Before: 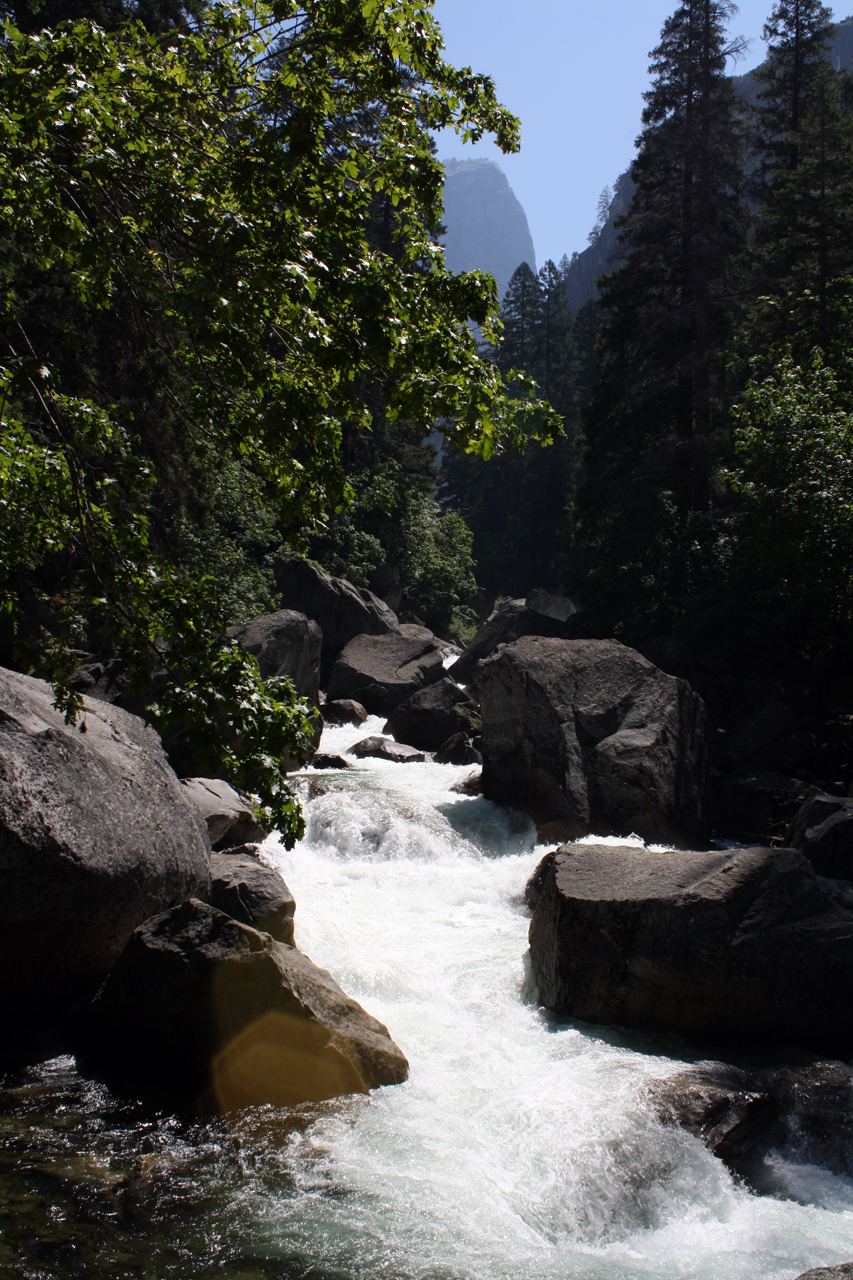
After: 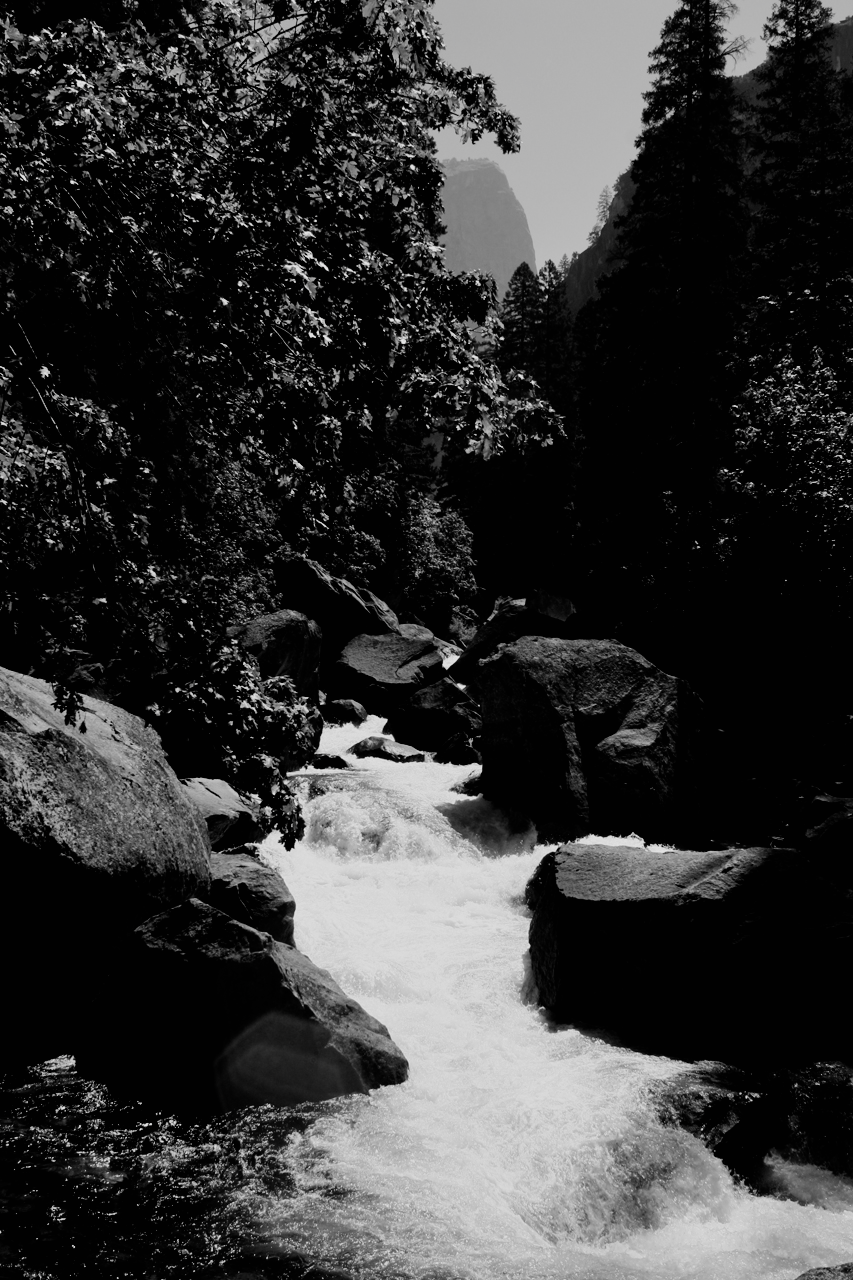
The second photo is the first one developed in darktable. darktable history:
shadows and highlights: shadows 31.43, highlights -32.83, soften with gaussian
exposure: exposure -0.286 EV, compensate highlight preservation false
filmic rgb: black relative exposure -5.08 EV, white relative exposure 3.49 EV, hardness 3.18, contrast 1.183, highlights saturation mix -49.92%, preserve chrominance no, color science v4 (2020), contrast in shadows soft
